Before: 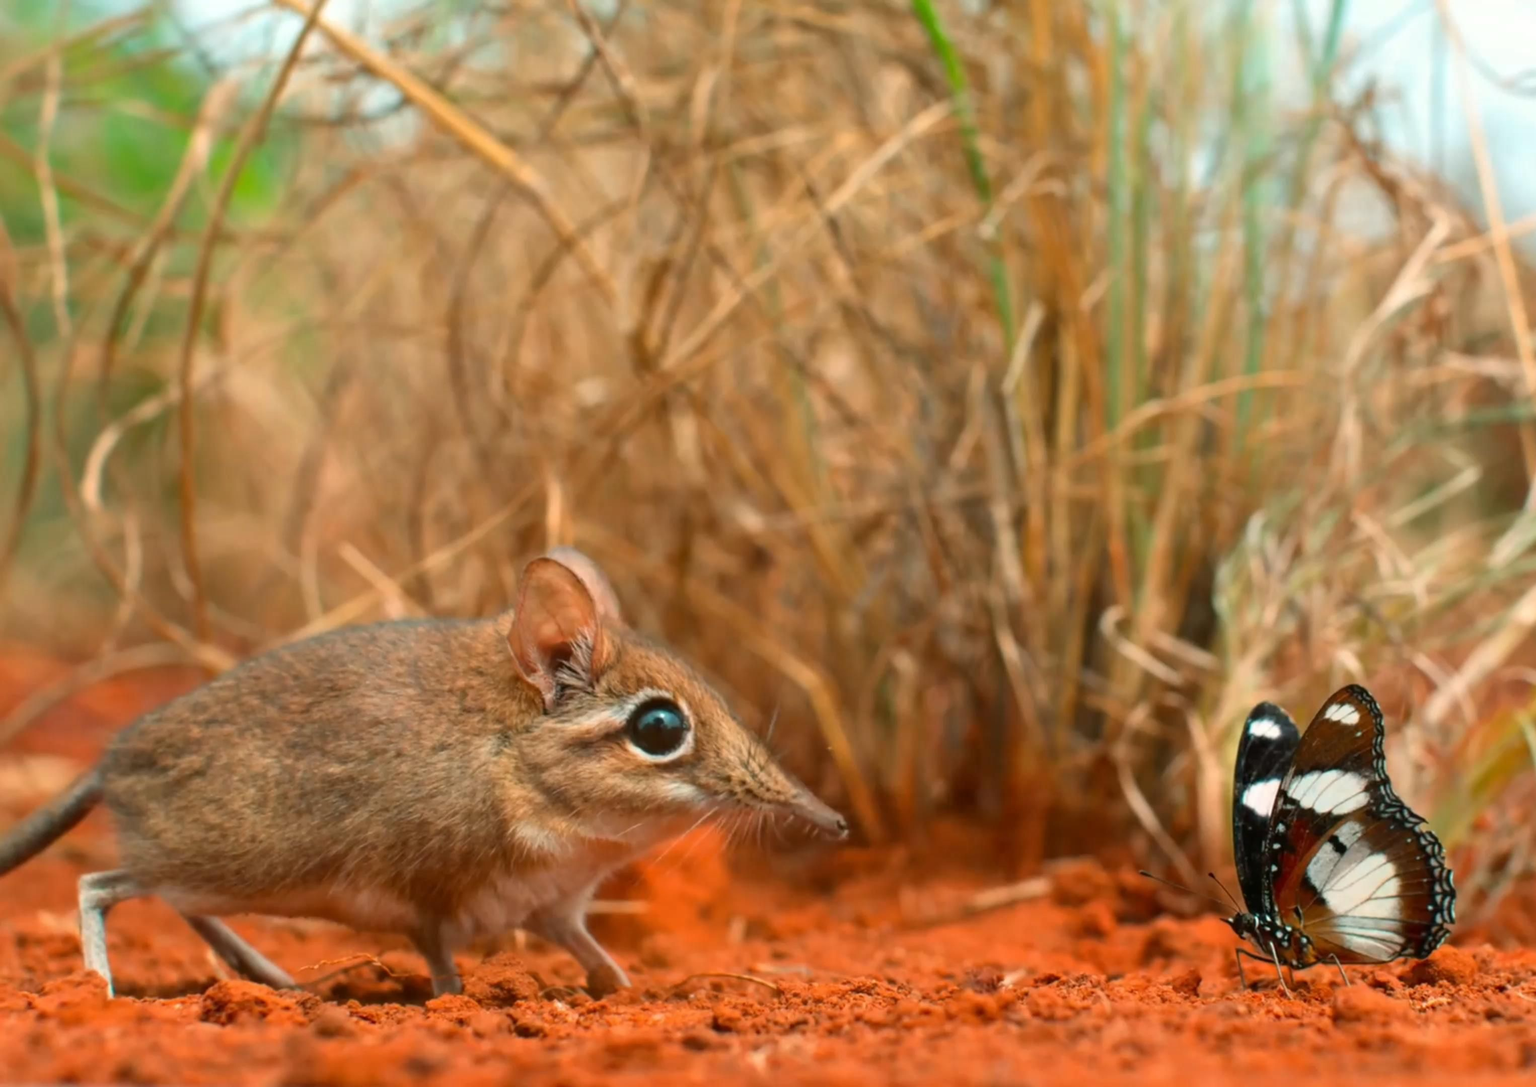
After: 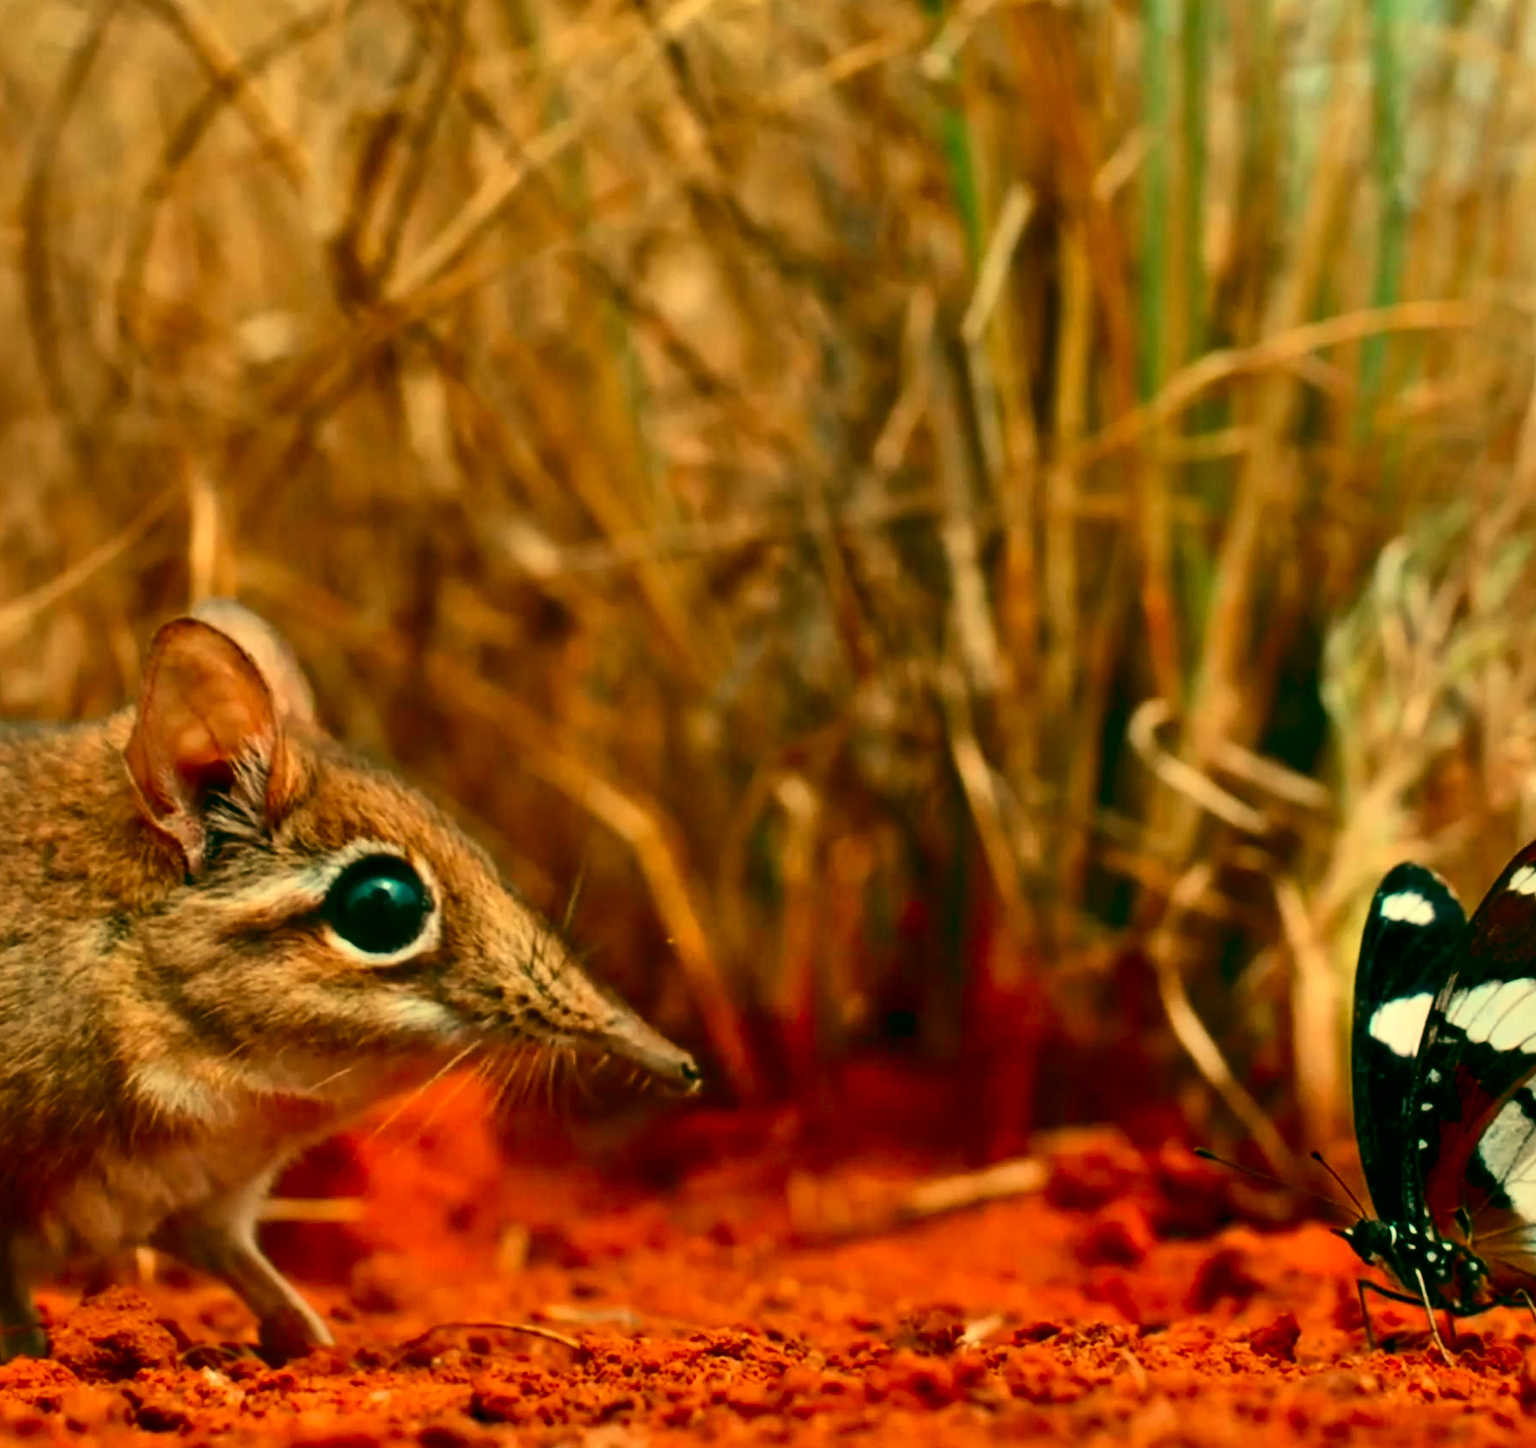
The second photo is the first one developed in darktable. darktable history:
contrast brightness saturation: contrast 0.22, brightness -0.19, saturation 0.24
shadows and highlights: soften with gaussian
crop and rotate: left 28.256%, top 17.734%, right 12.656%, bottom 3.573%
color balance: mode lift, gamma, gain (sRGB), lift [1, 0.69, 1, 1], gamma [1, 1.482, 1, 1], gain [1, 1, 1, 0.802]
tone equalizer: -8 EV 0.06 EV, smoothing diameter 25%, edges refinement/feathering 10, preserve details guided filter
